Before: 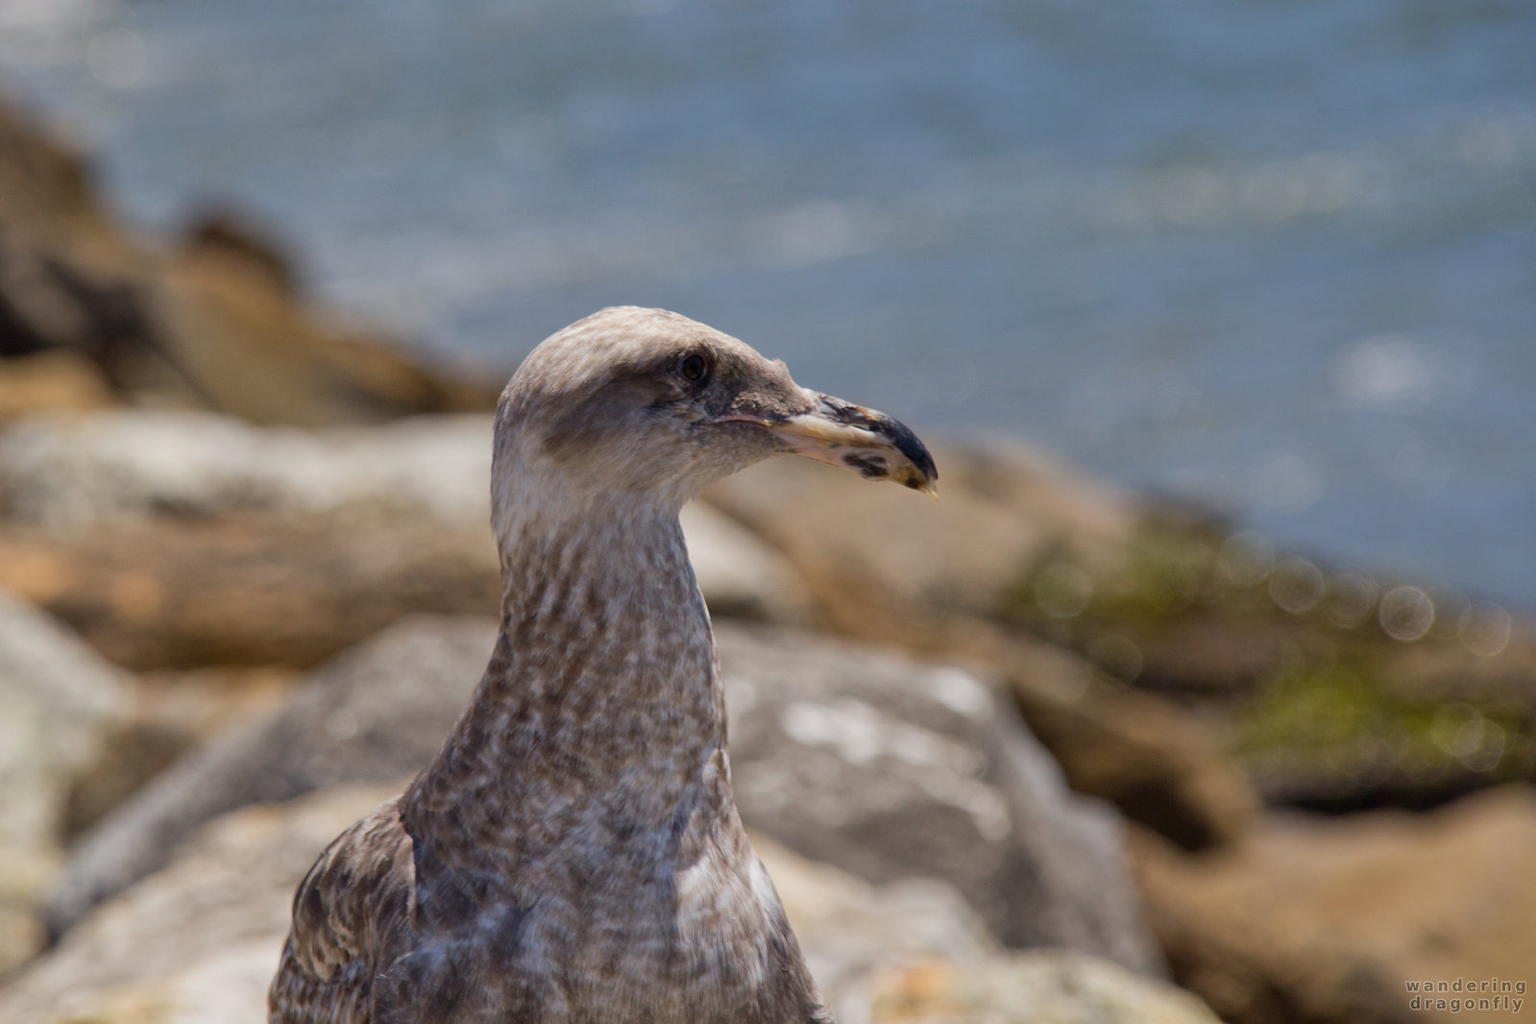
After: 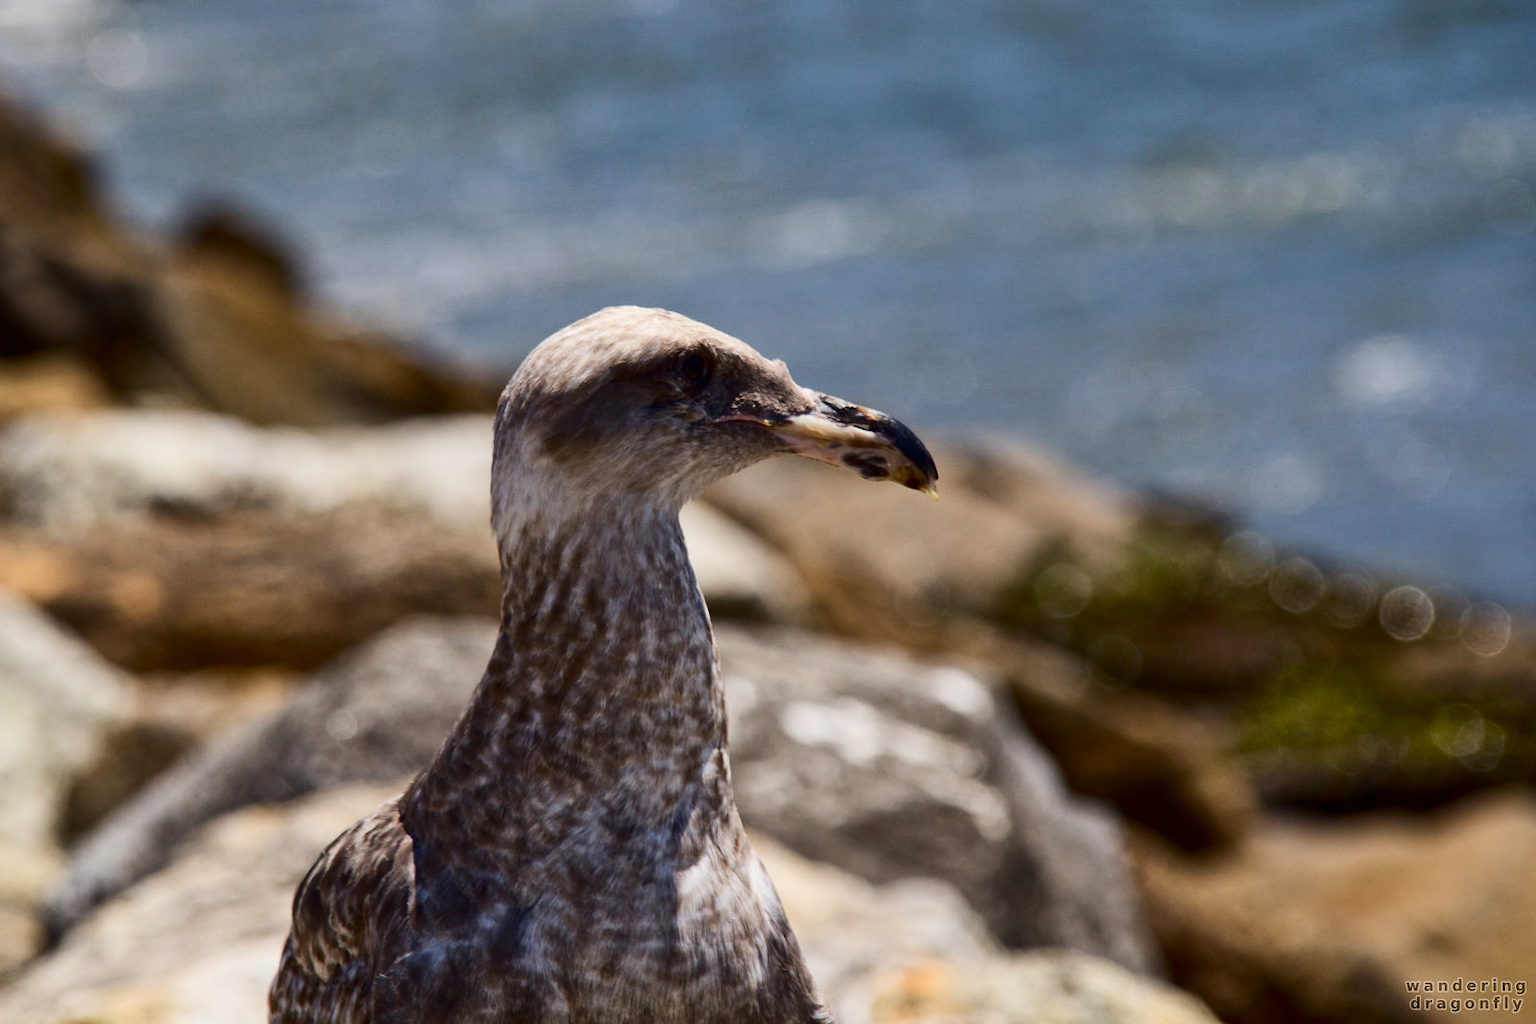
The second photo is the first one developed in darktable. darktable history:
contrast brightness saturation: contrast 0.315, brightness -0.076, saturation 0.174
